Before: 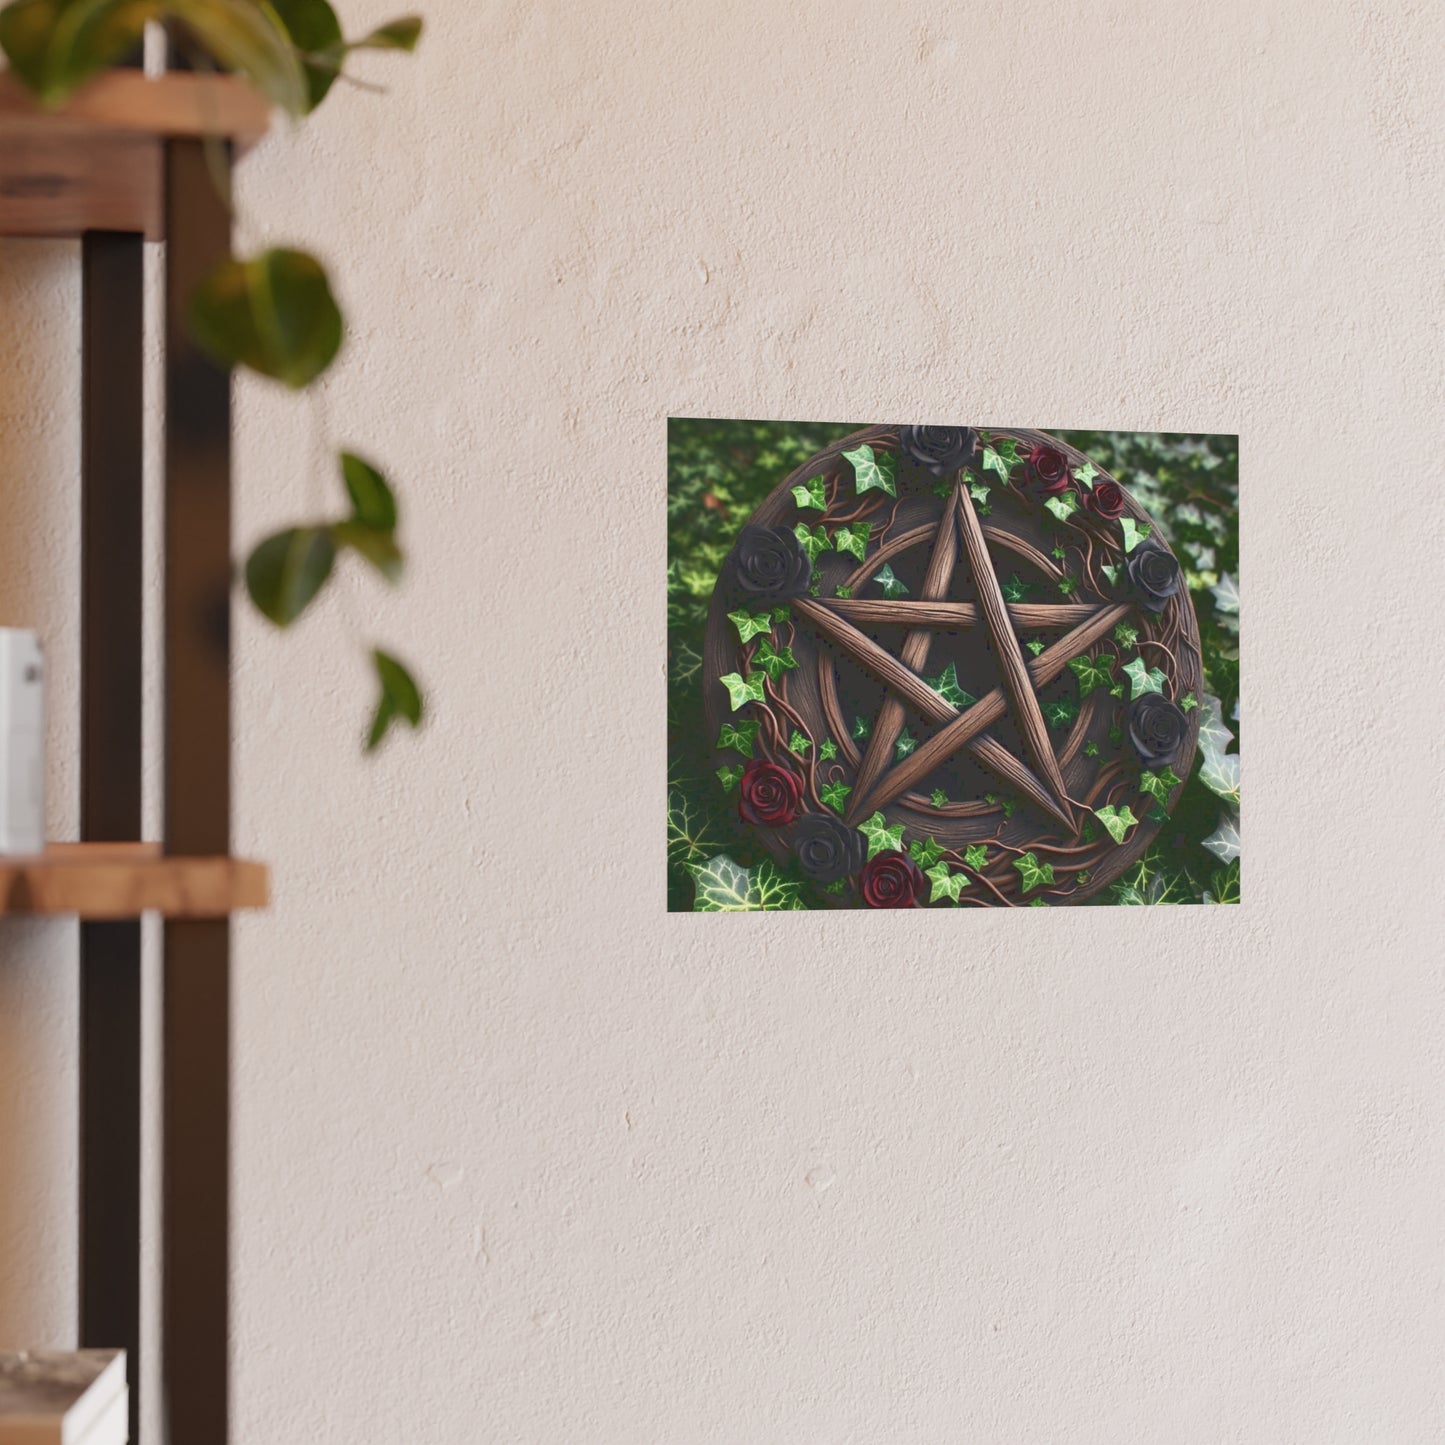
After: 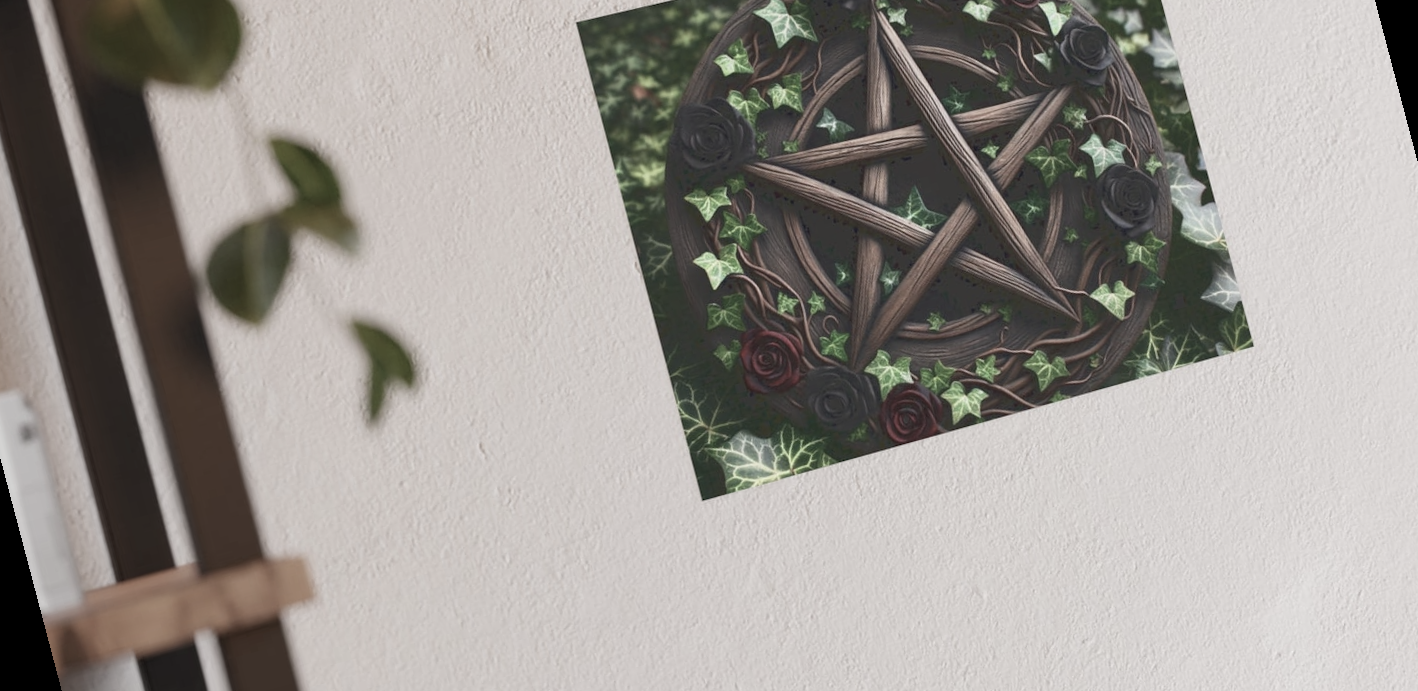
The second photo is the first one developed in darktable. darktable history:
rotate and perspective: rotation -14.8°, crop left 0.1, crop right 0.903, crop top 0.25, crop bottom 0.748
color correction: saturation 0.5
crop and rotate: top 15.774%, bottom 5.506%
